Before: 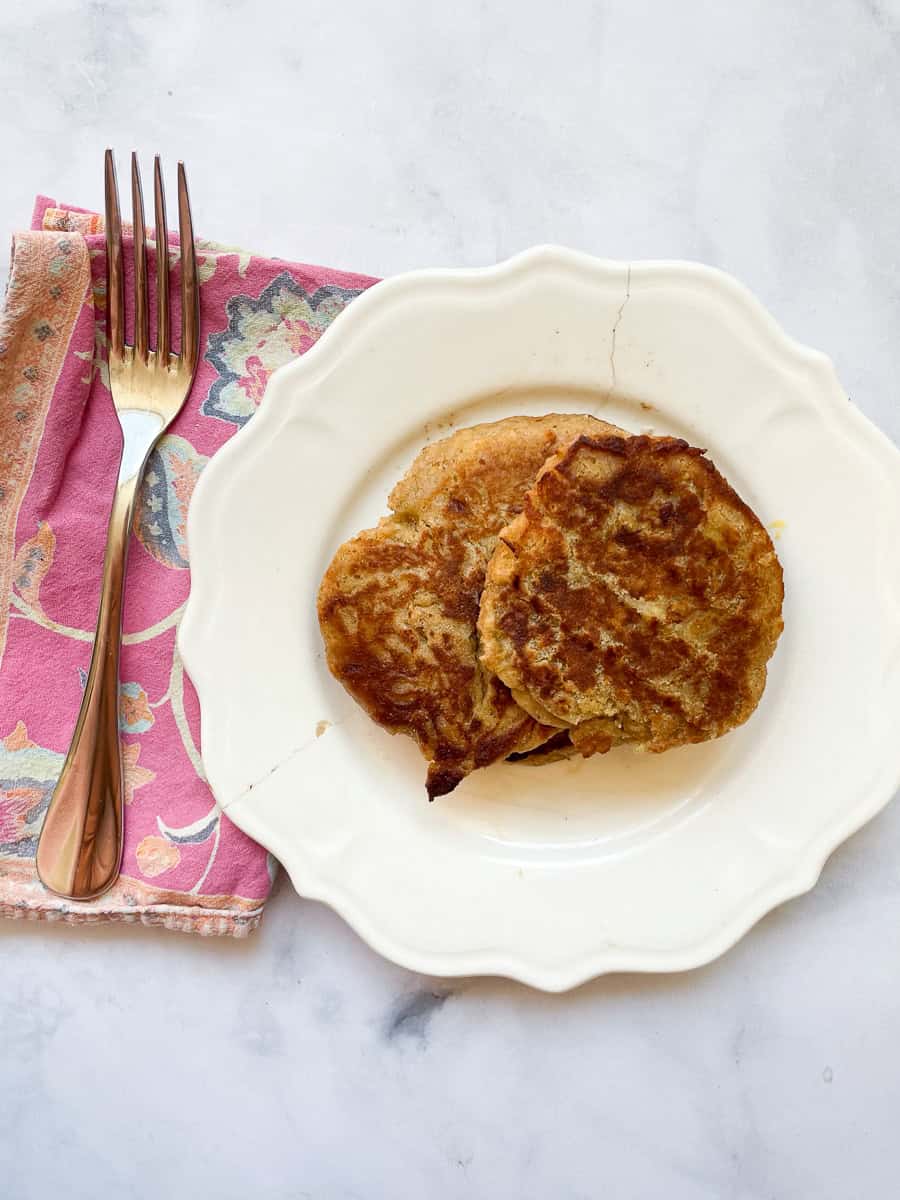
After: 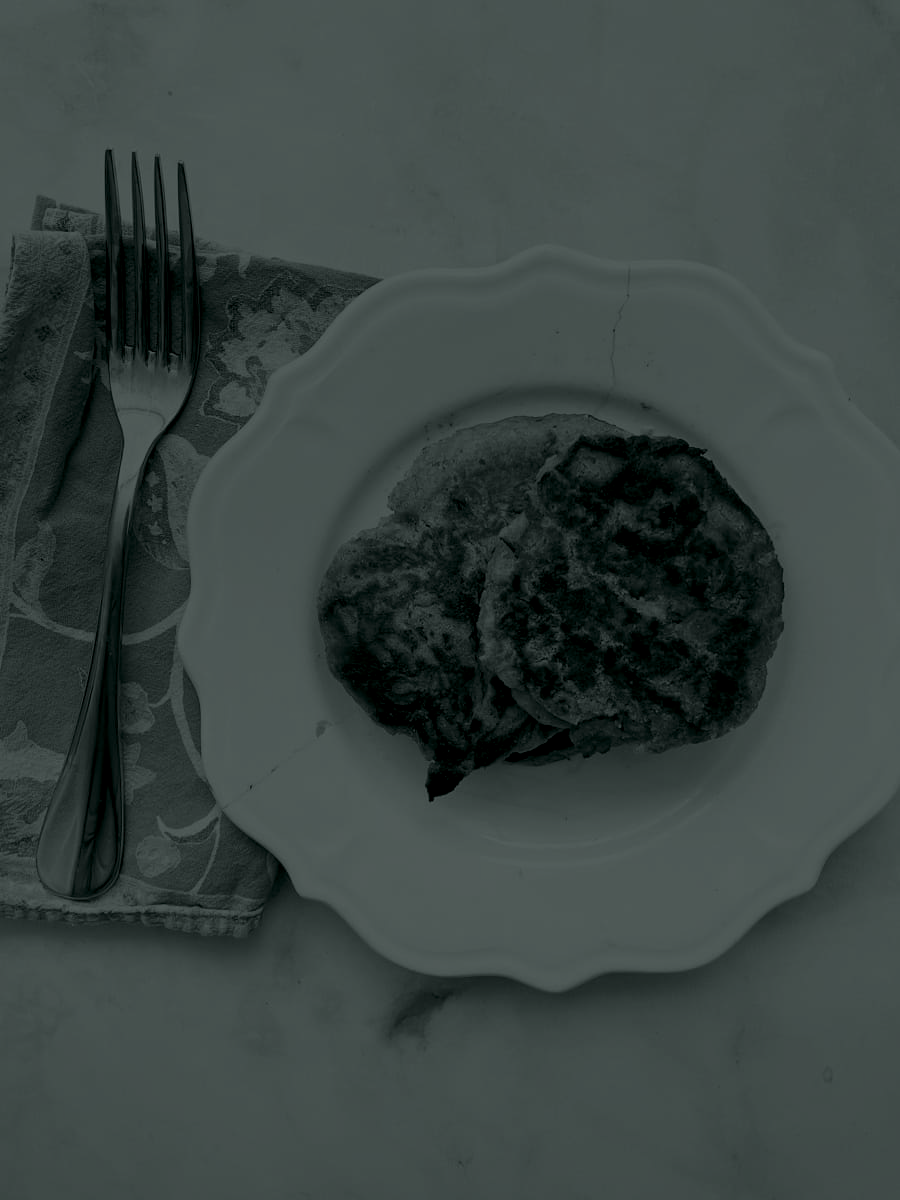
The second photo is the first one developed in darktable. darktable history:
white balance: red 0.924, blue 1.095
colorize: hue 90°, saturation 19%, lightness 1.59%, version 1
